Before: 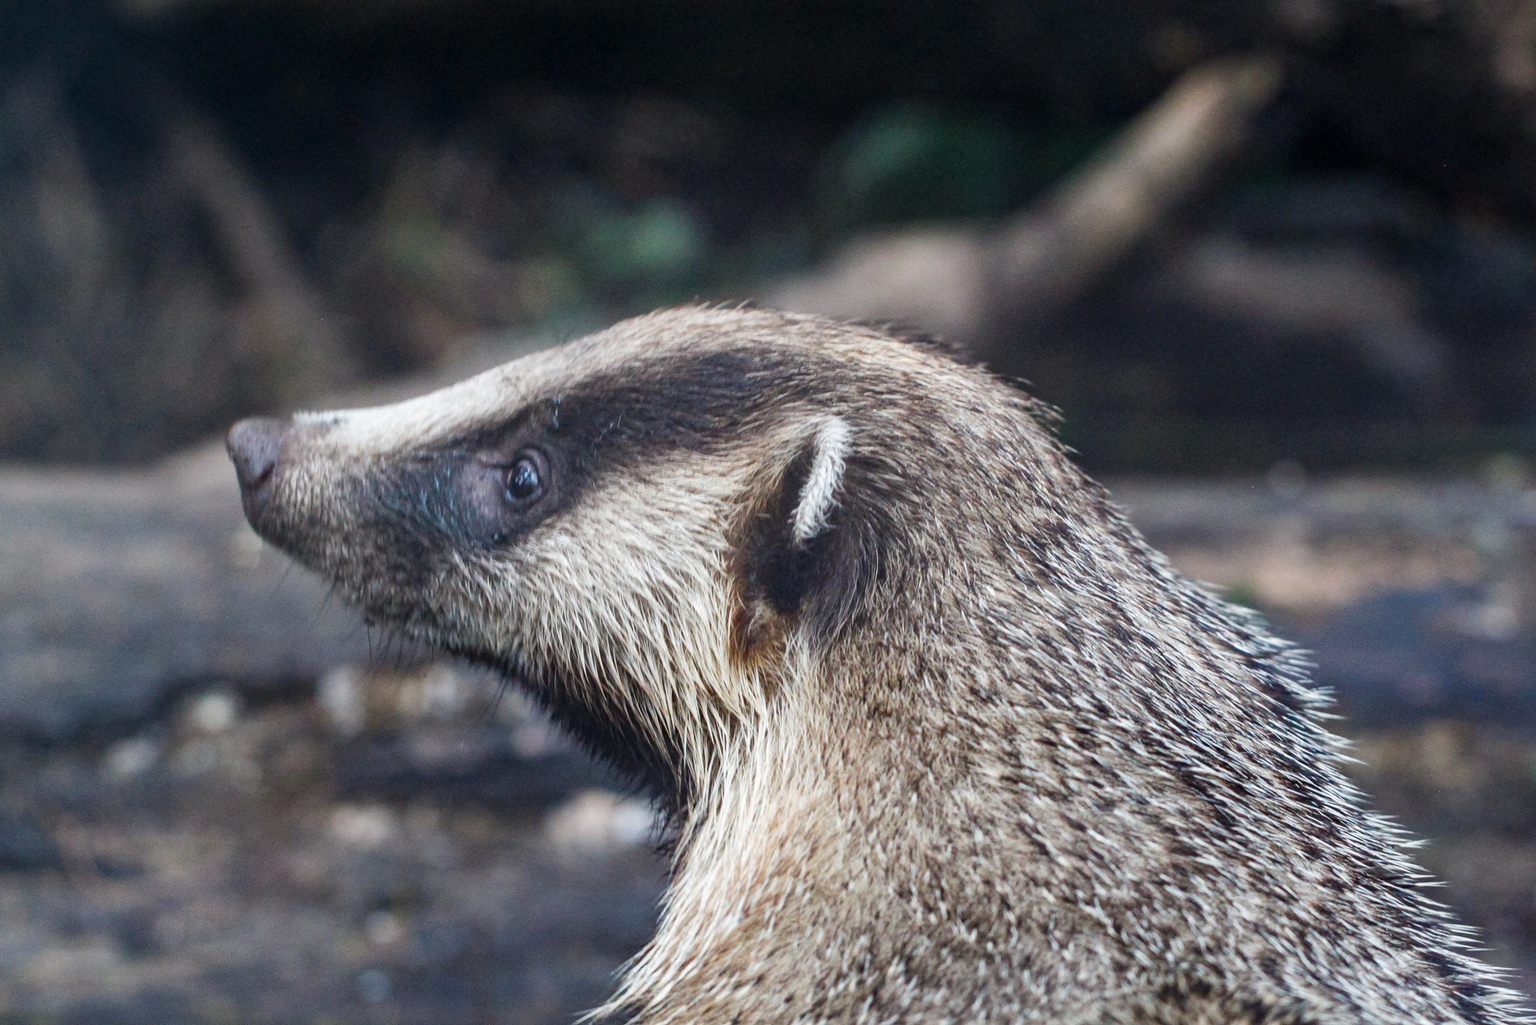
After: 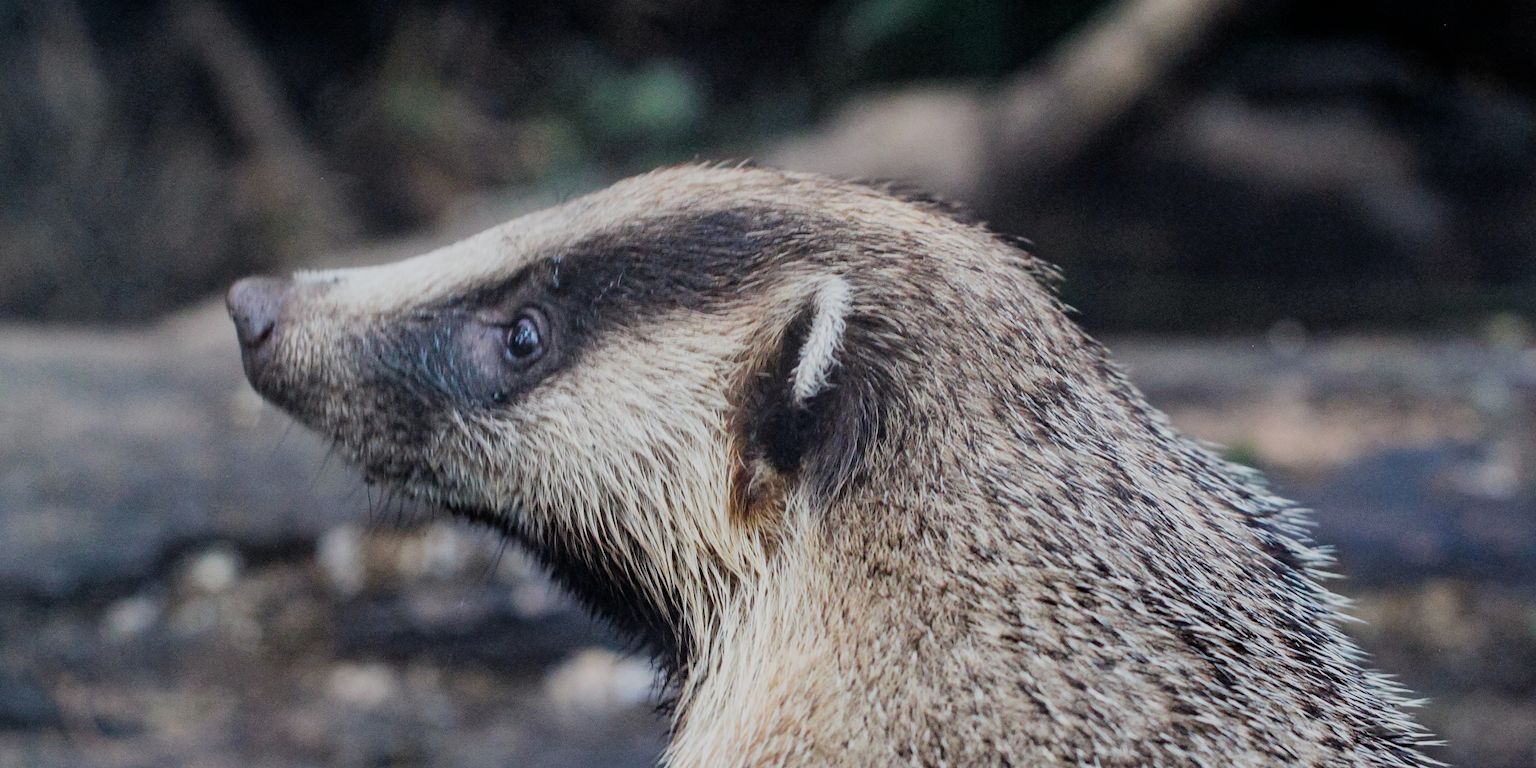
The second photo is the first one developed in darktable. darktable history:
filmic rgb: black relative exposure -7.48 EV, white relative exposure 4.83 EV, hardness 3.4, color science v6 (2022)
crop: top 13.819%, bottom 11.169%
